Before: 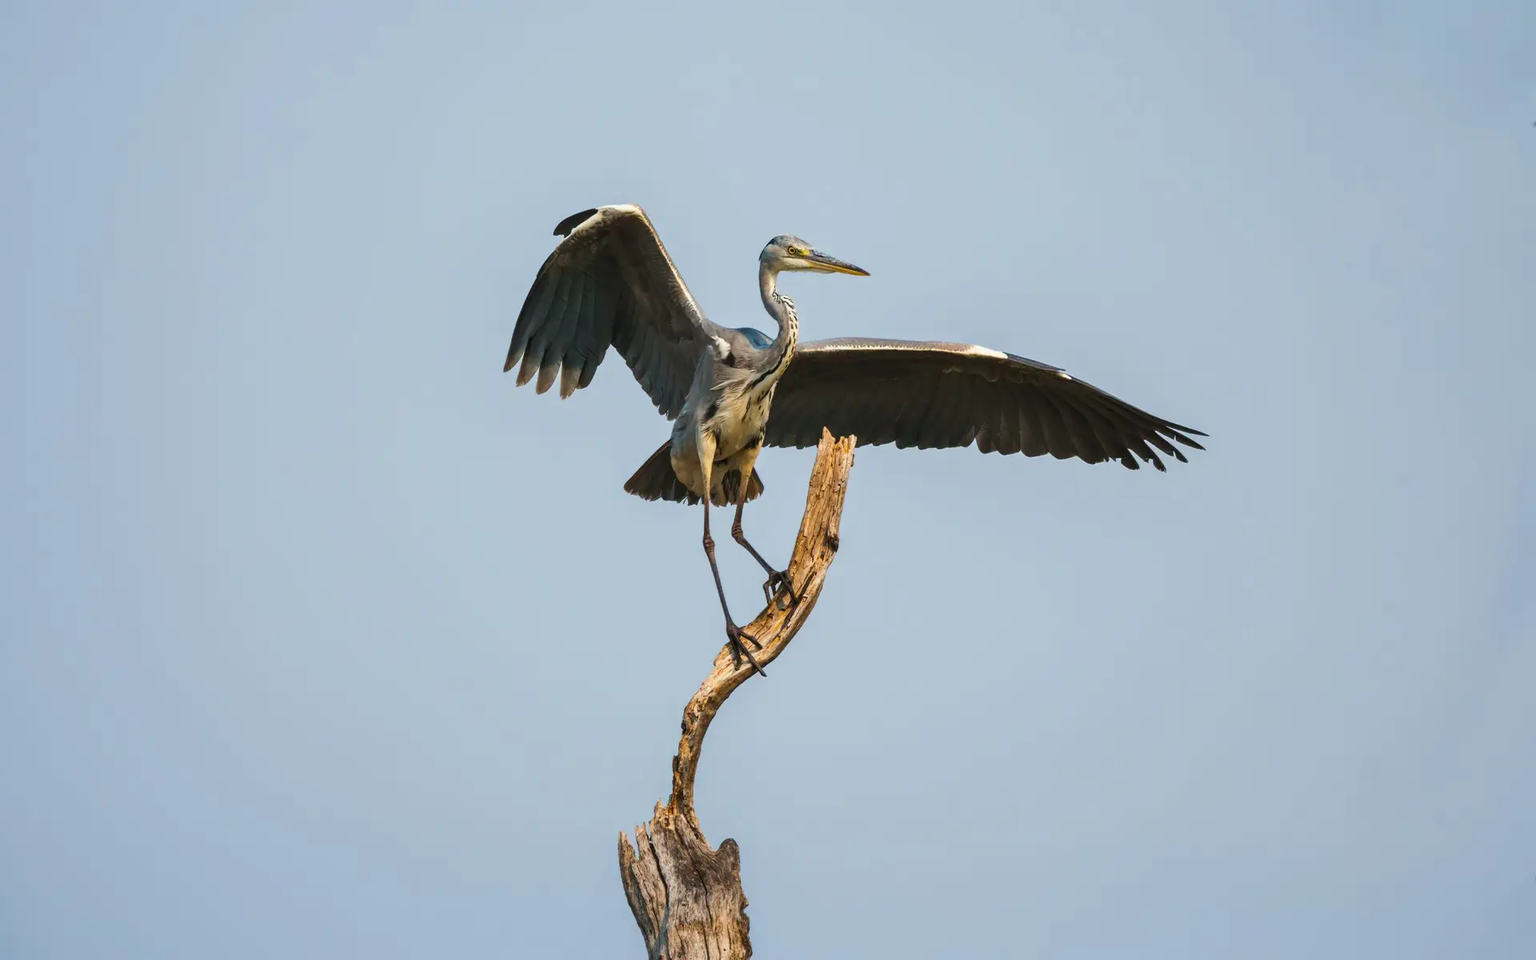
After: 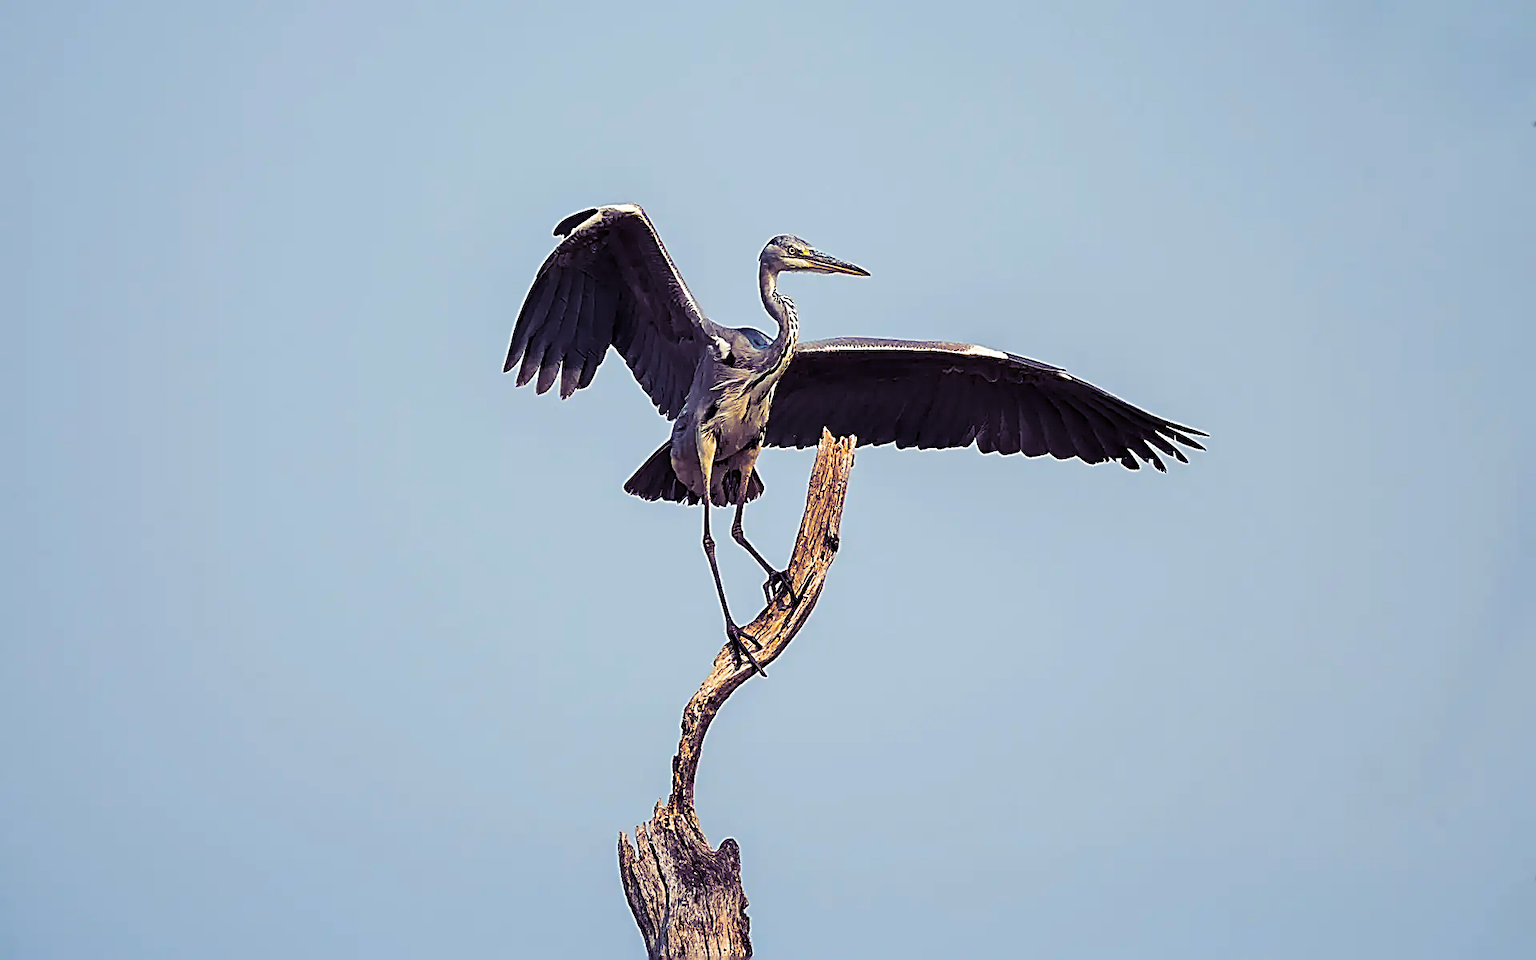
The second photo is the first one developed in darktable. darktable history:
split-toning: shadows › hue 255.6°, shadows › saturation 0.66, highlights › hue 43.2°, highlights › saturation 0.68, balance -50.1
contrast brightness saturation: contrast 0.04, saturation 0.16
sharpen: amount 2
exposure: black level correction 0.005, exposure 0.001 EV, compensate highlight preservation false
